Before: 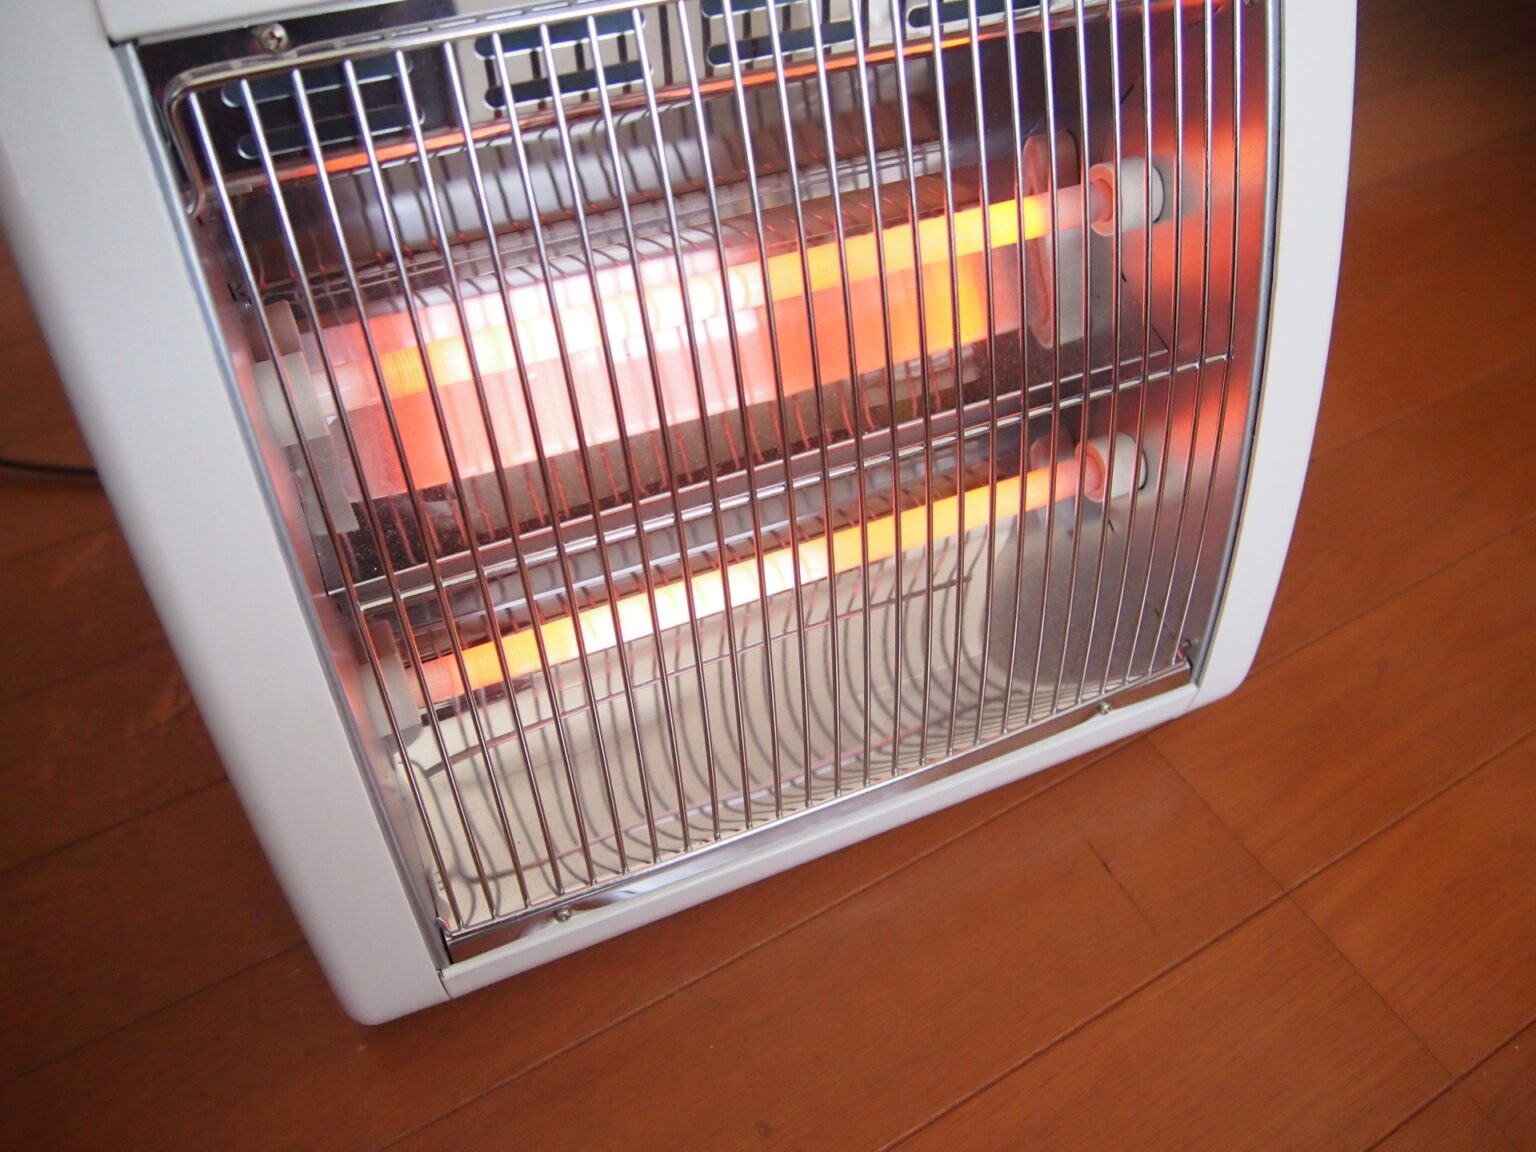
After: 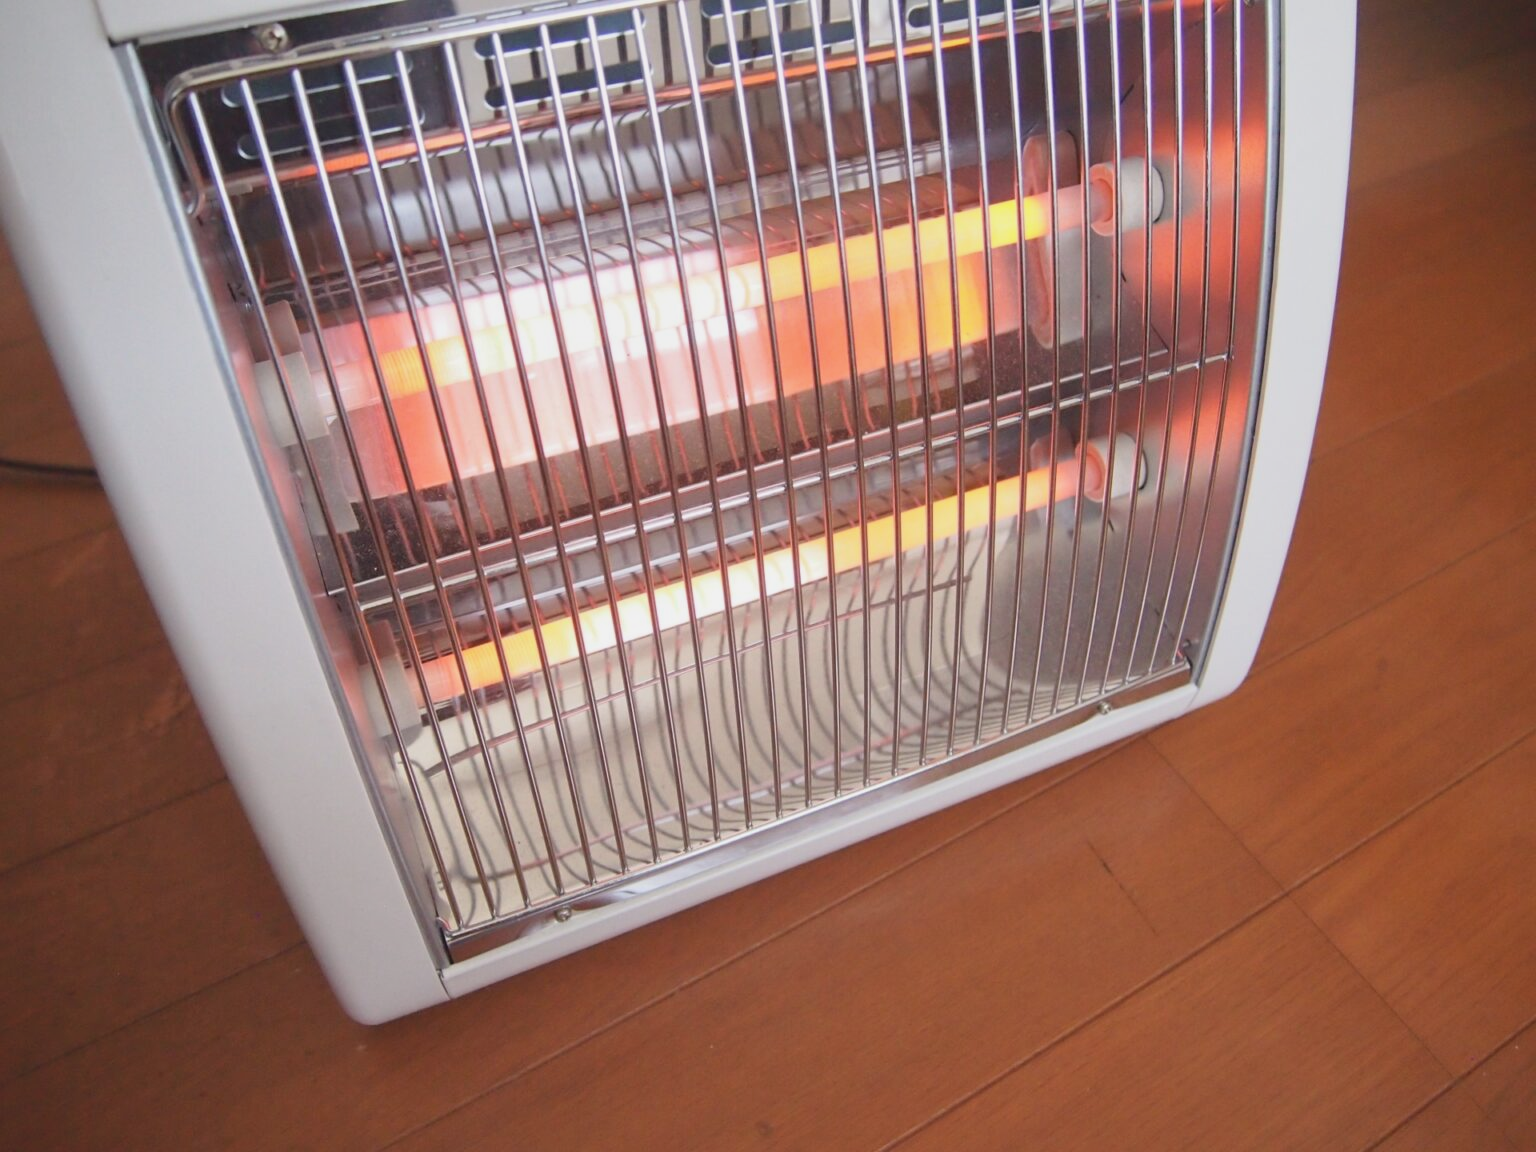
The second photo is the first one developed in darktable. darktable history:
contrast brightness saturation: contrast -0.15, brightness 0.05, saturation -0.12
local contrast: mode bilateral grid, contrast 20, coarseness 50, detail 120%, midtone range 0.2
